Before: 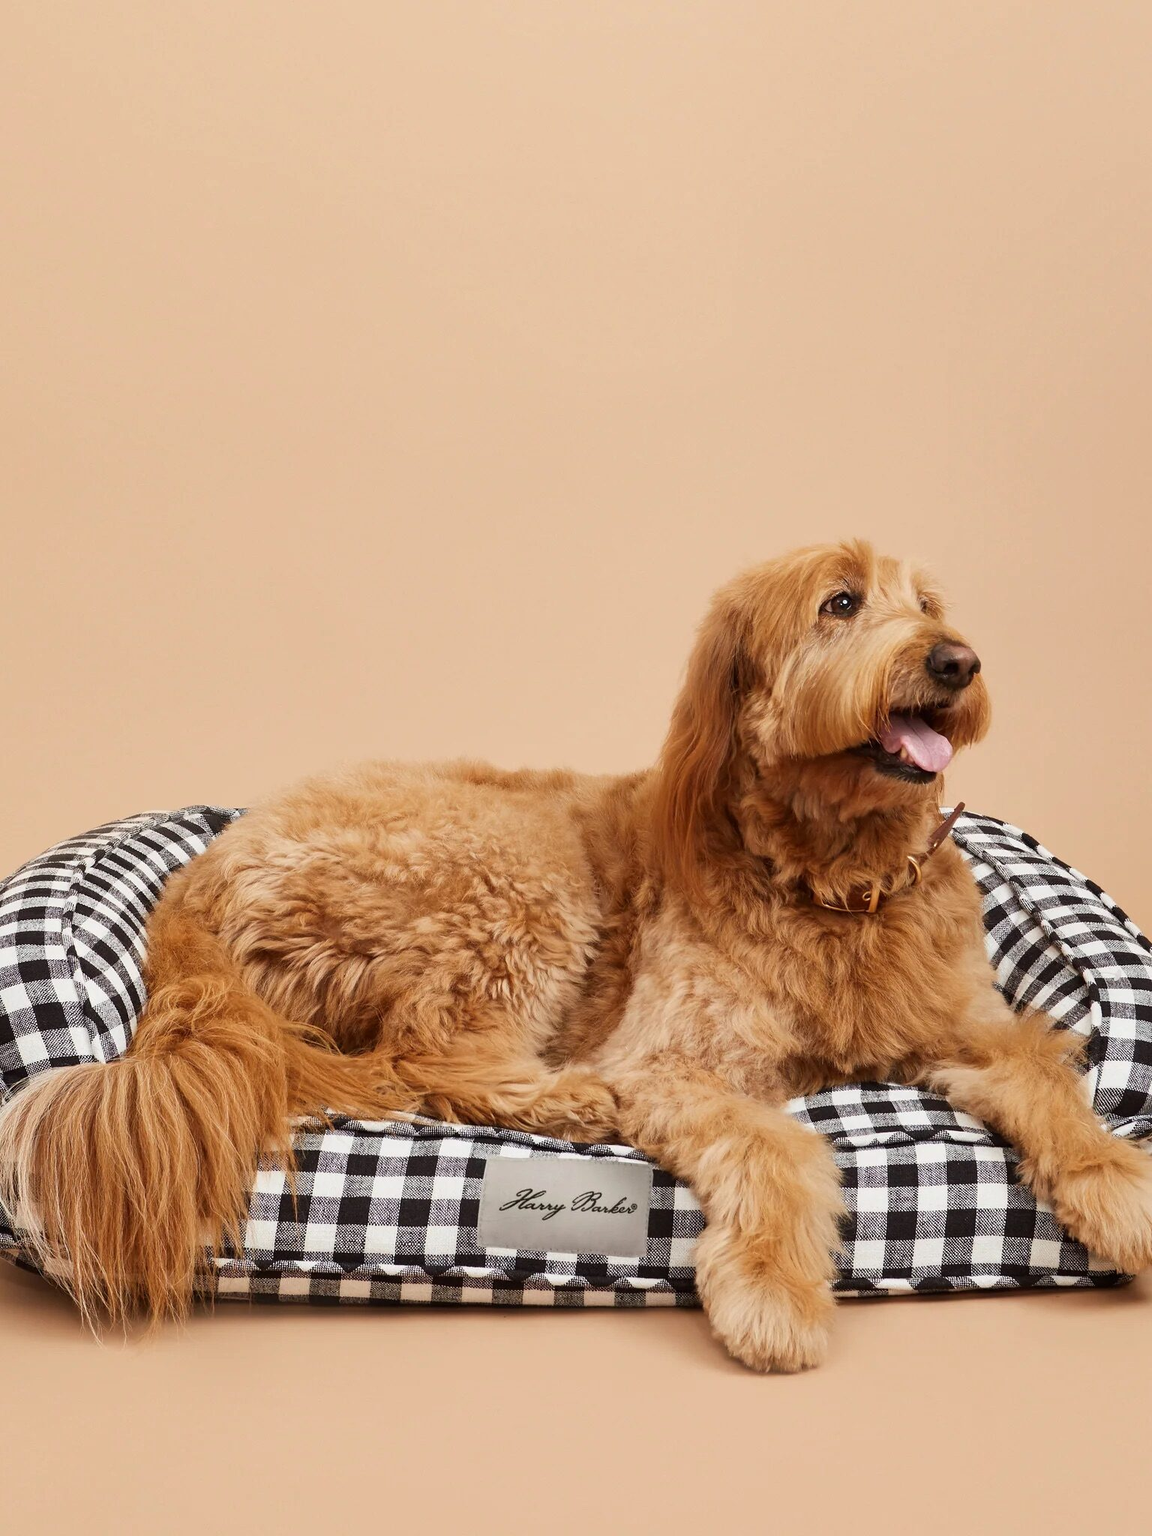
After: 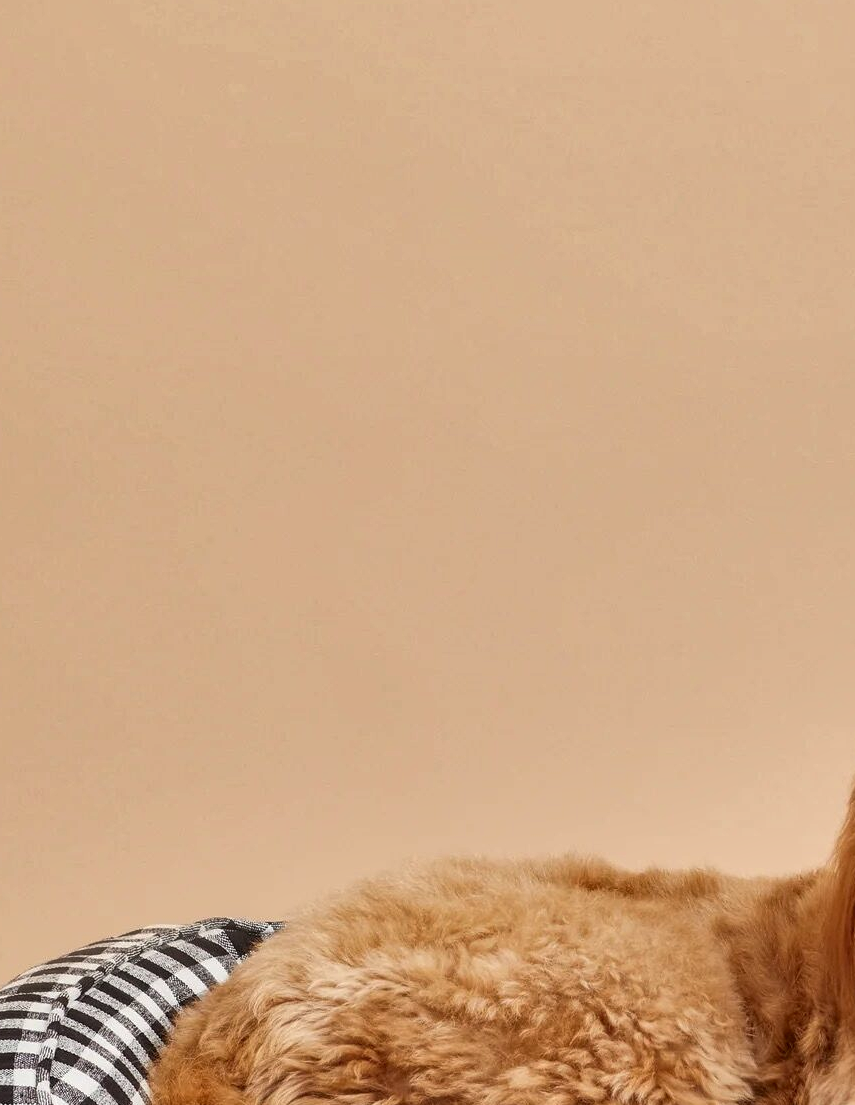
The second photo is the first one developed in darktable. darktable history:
crop and rotate: left 3.033%, top 7.652%, right 41.253%, bottom 38.35%
shadows and highlights: white point adjustment 0.891, soften with gaussian
local contrast: on, module defaults
